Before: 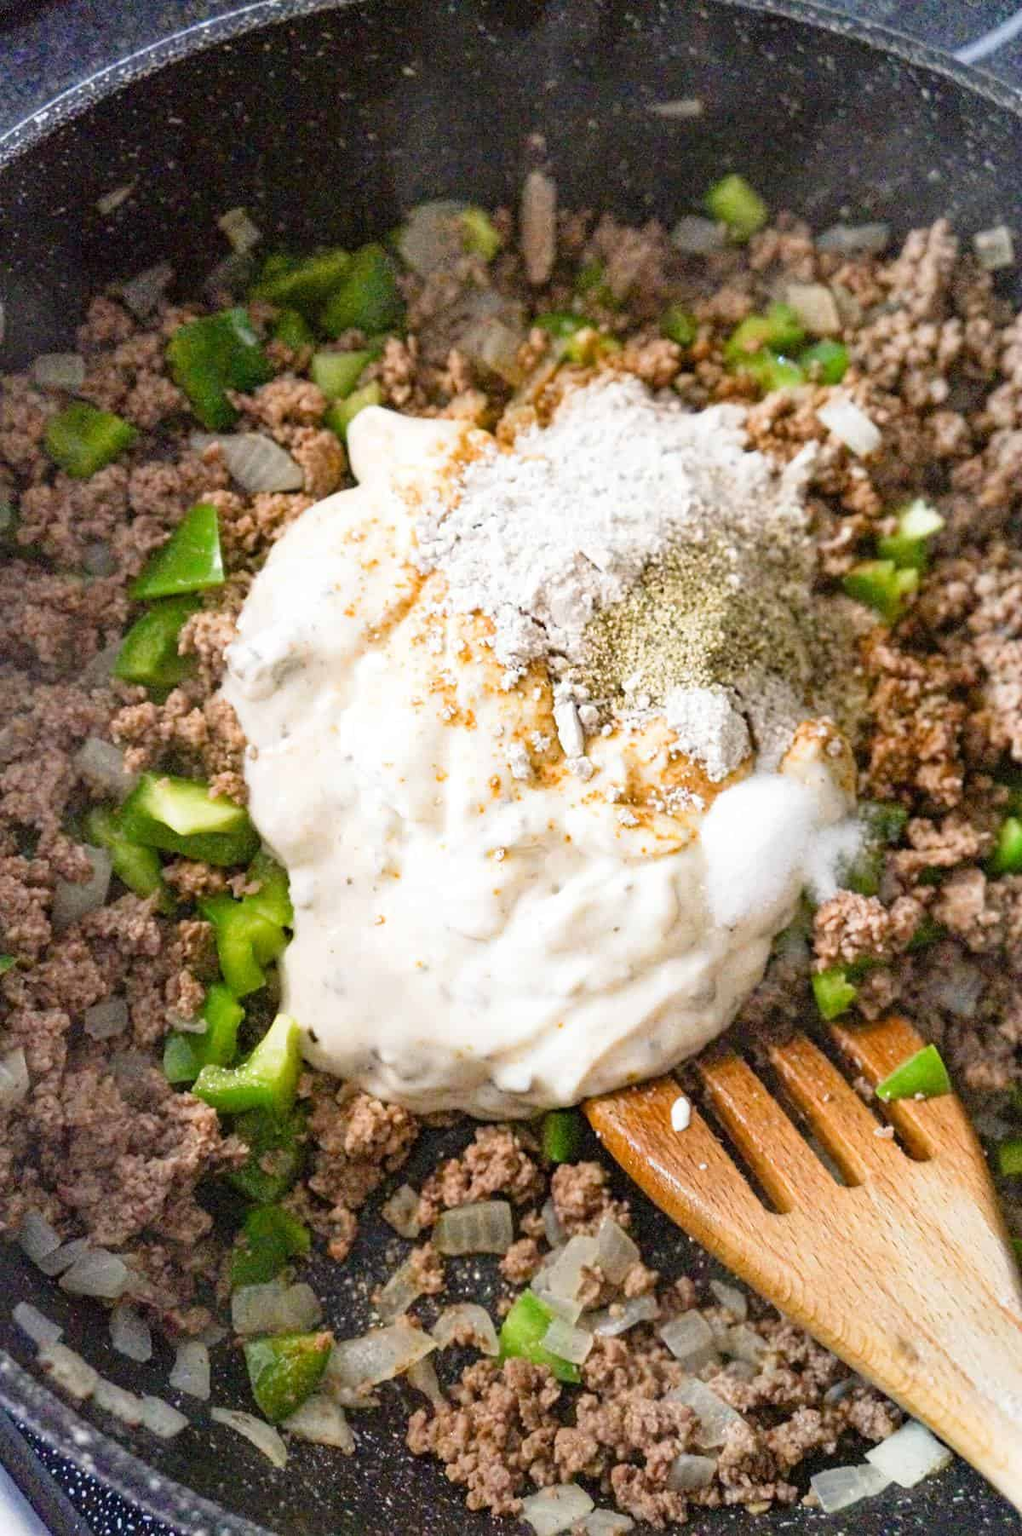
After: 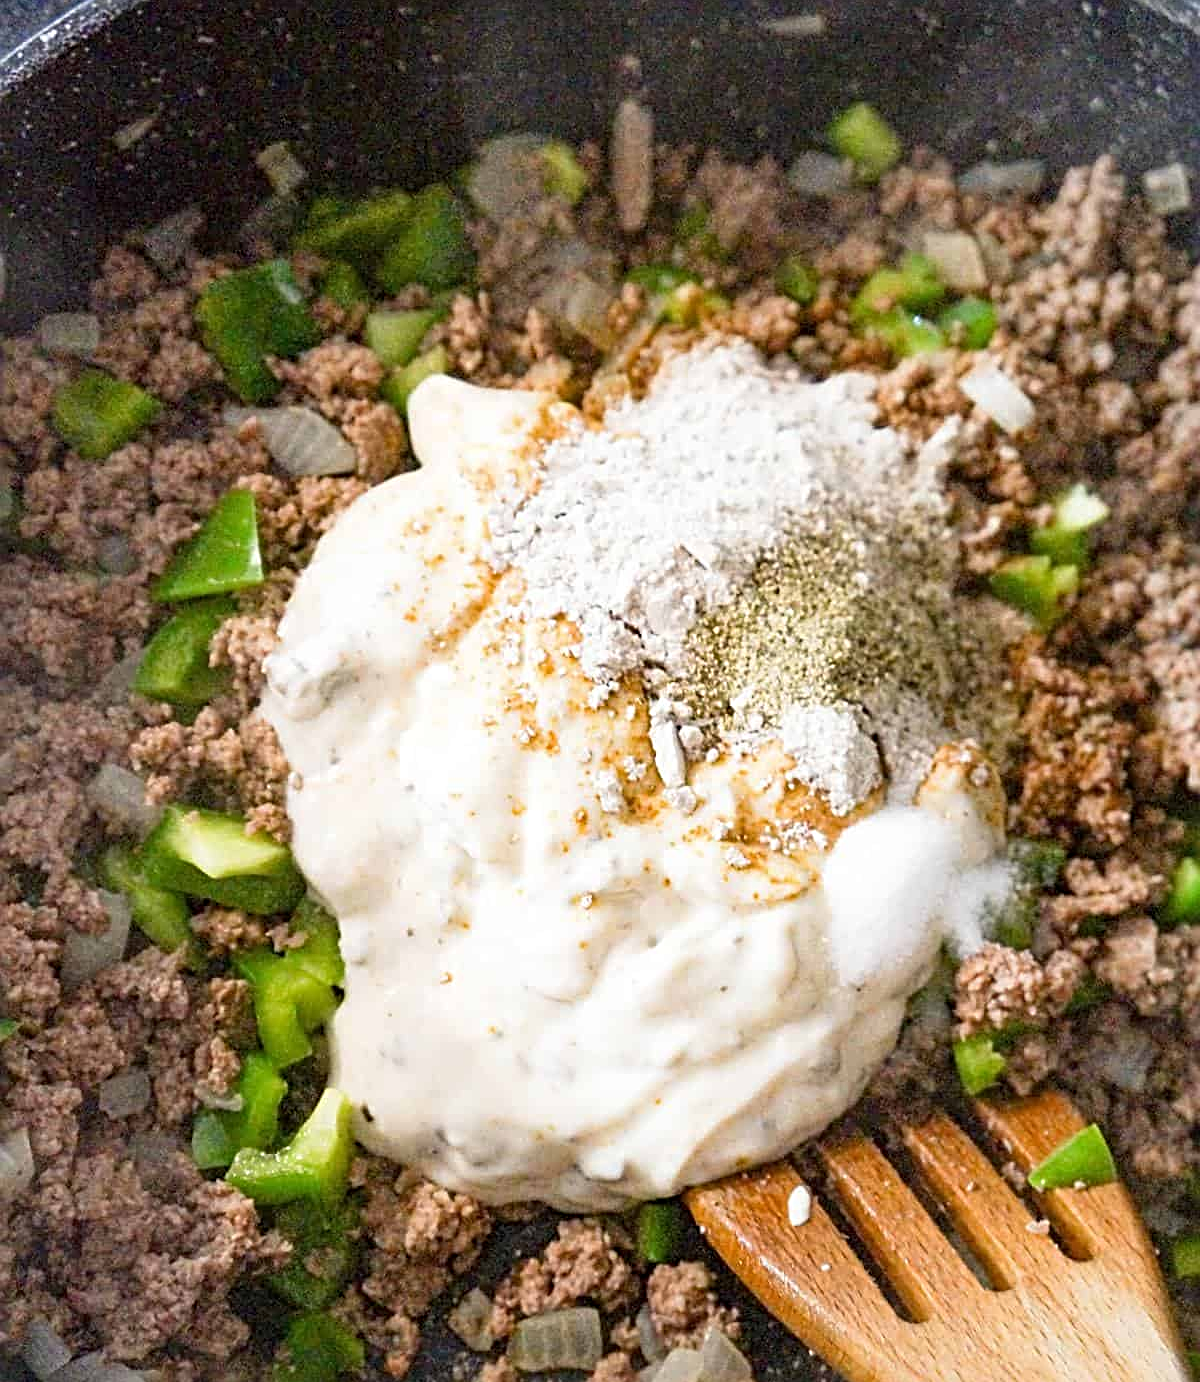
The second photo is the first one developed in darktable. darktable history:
sharpen: radius 3.119
crop: top 5.667%, bottom 17.637%
